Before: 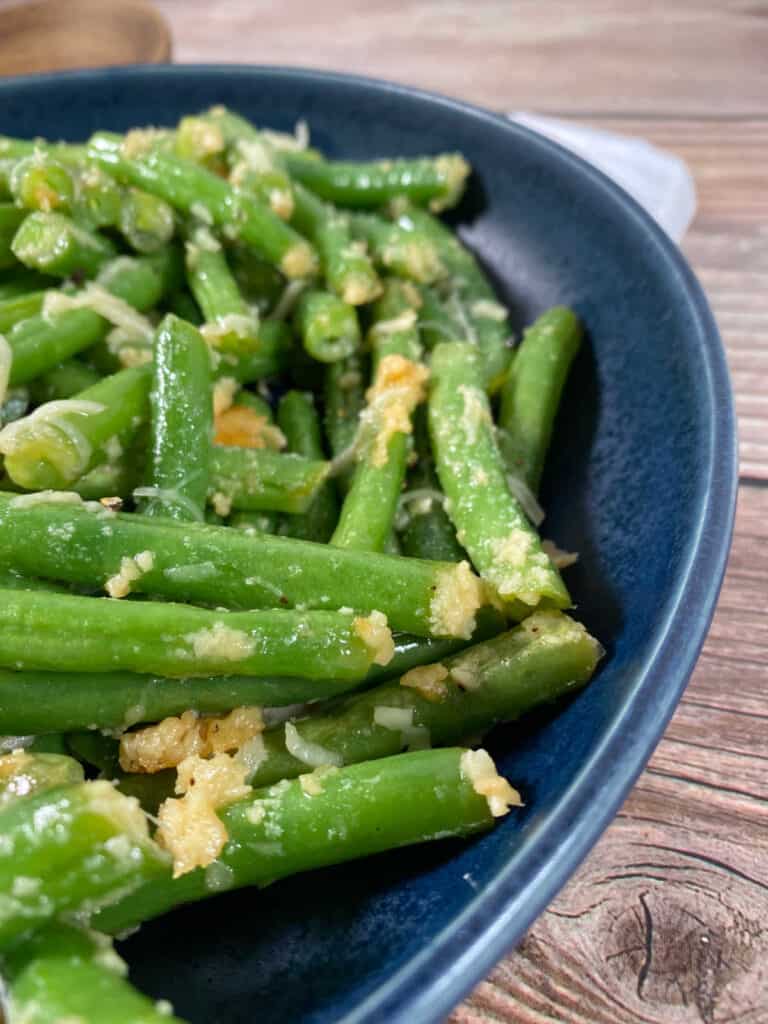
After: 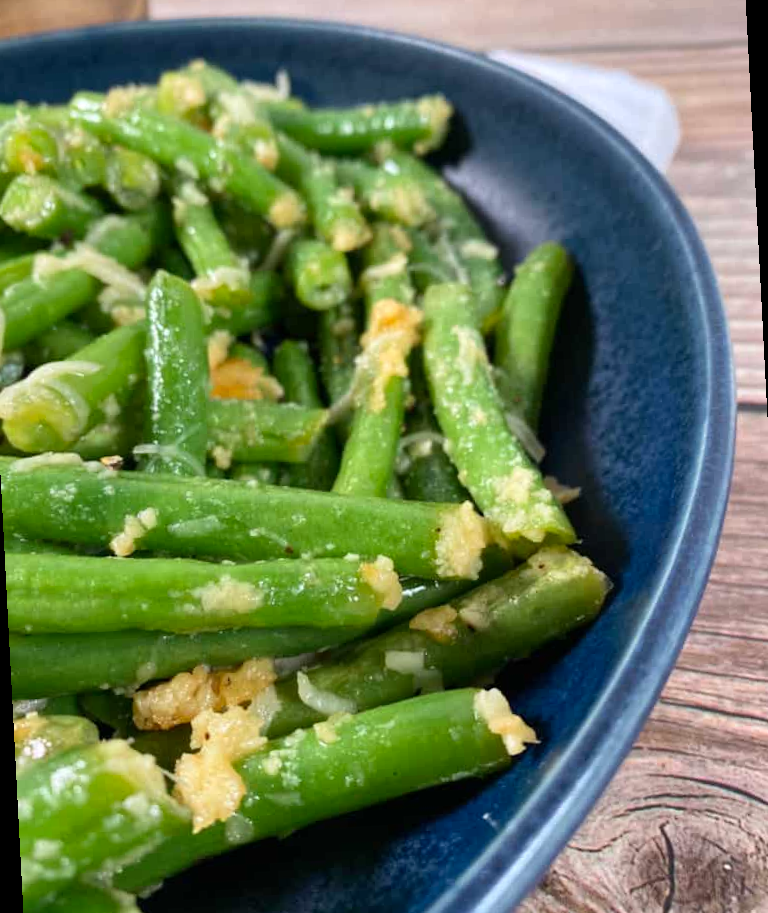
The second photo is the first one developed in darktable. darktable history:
contrast brightness saturation: contrast 0.1, brightness 0.03, saturation 0.09
rotate and perspective: rotation -3°, crop left 0.031, crop right 0.968, crop top 0.07, crop bottom 0.93
